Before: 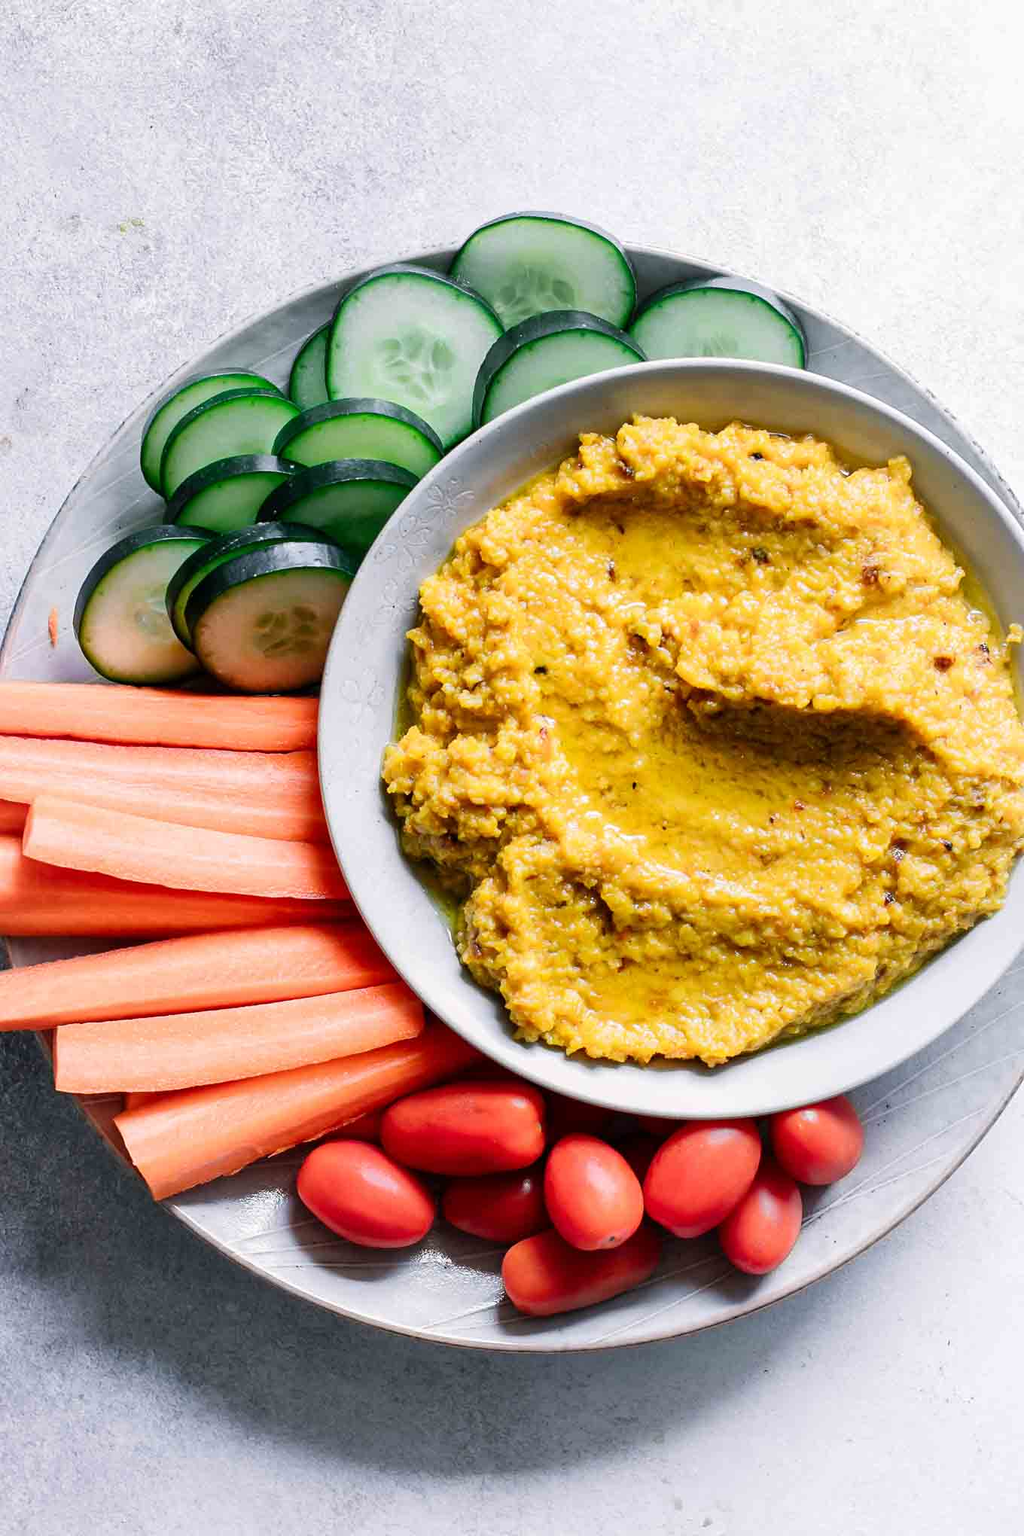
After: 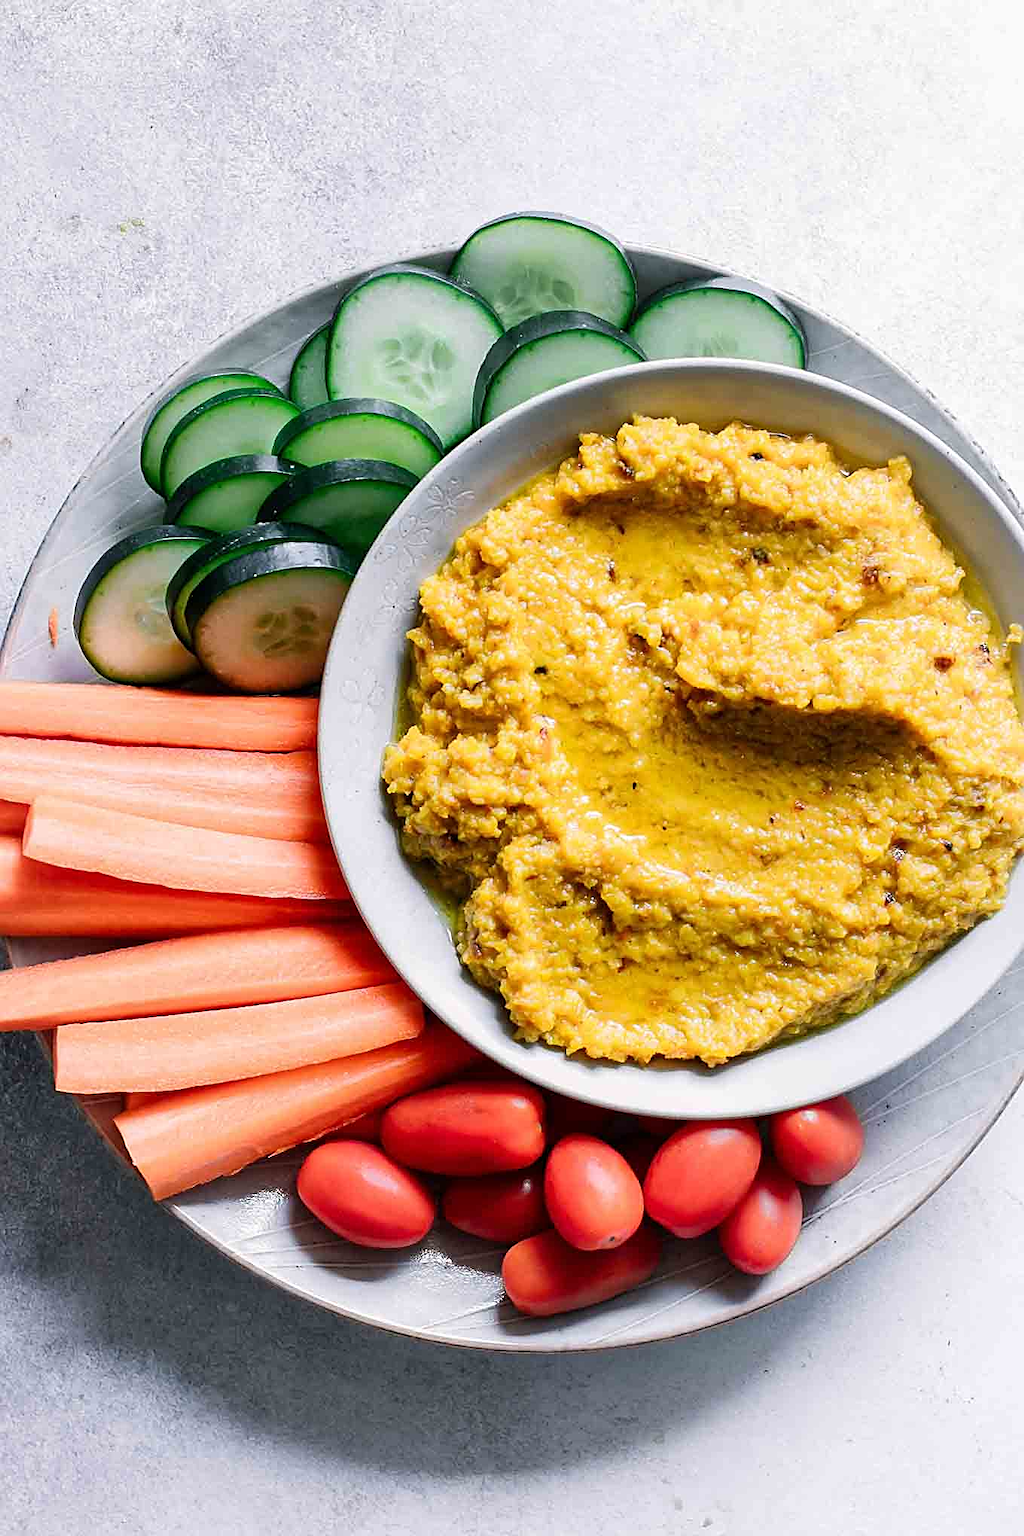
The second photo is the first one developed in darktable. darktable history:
sharpen: amount 0.485
